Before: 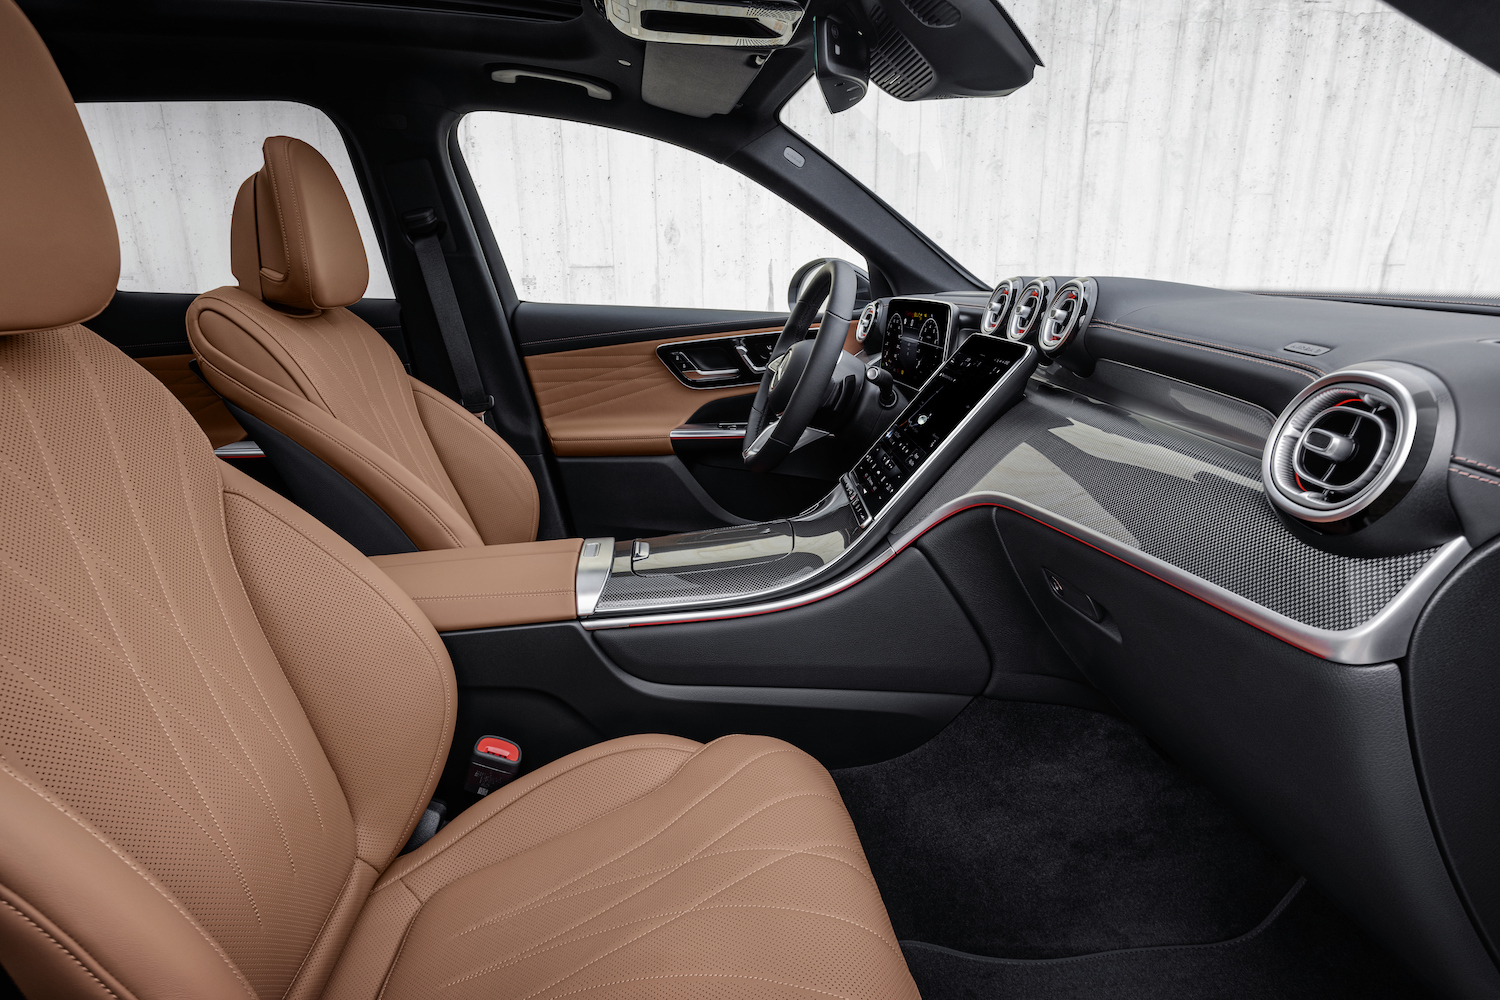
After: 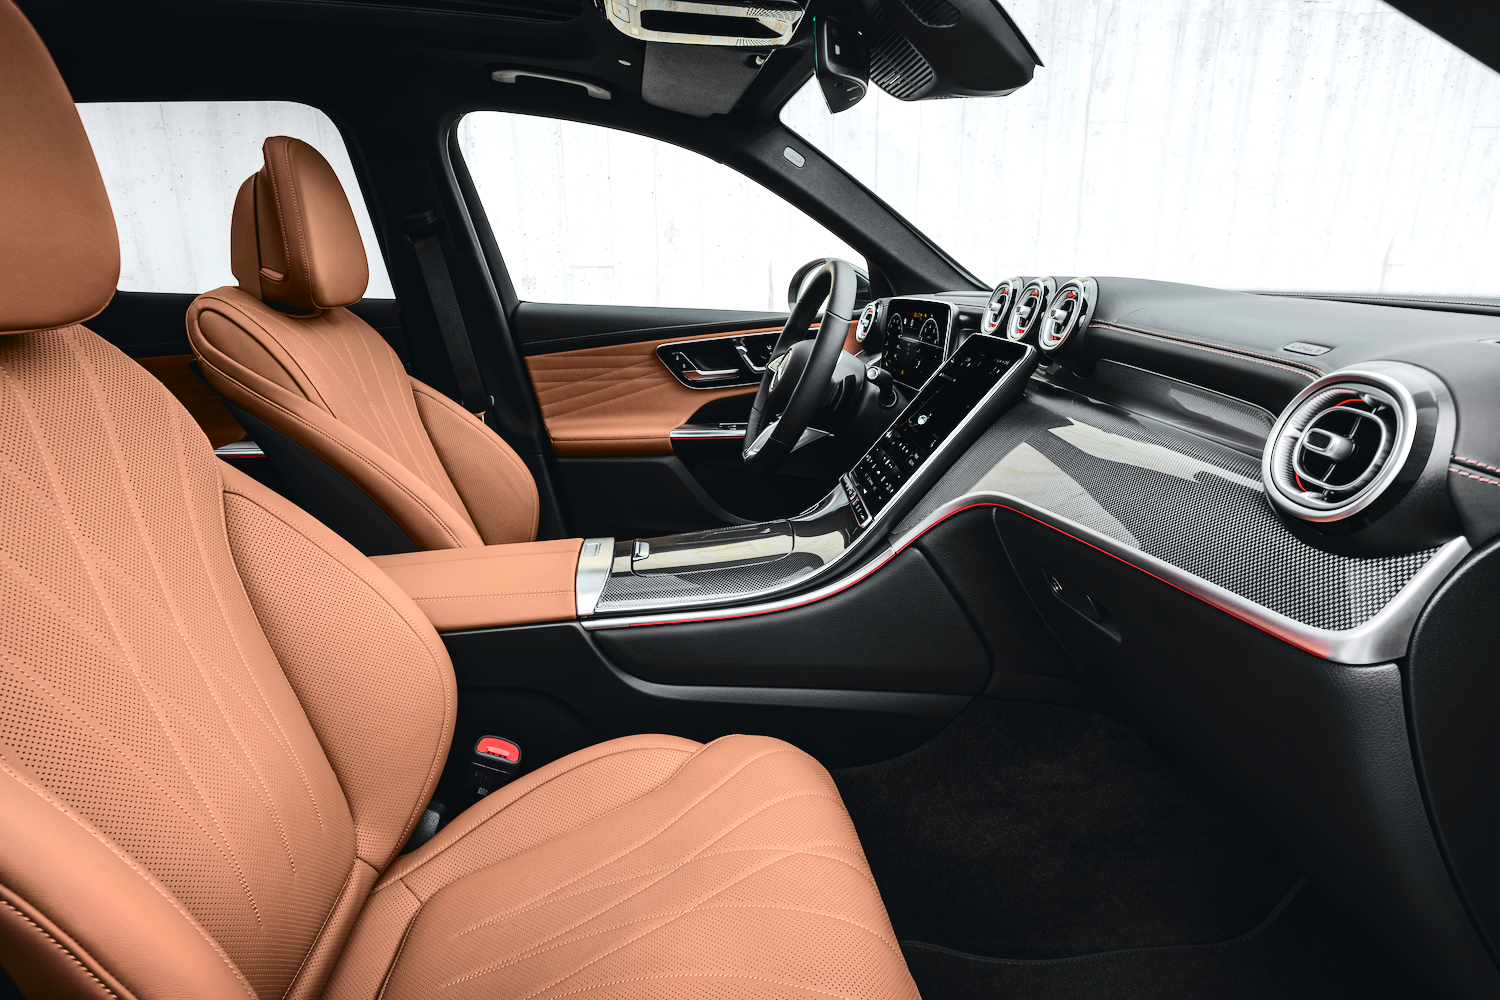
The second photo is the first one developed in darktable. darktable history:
tone equalizer: -8 EV -0.713 EV, -7 EV -0.688 EV, -6 EV -0.623 EV, -5 EV -0.387 EV, -3 EV 0.401 EV, -2 EV 0.6 EV, -1 EV 0.674 EV, +0 EV 0.724 EV, edges refinement/feathering 500, mask exposure compensation -1.57 EV, preserve details no
tone curve: curves: ch0 [(0, 0.026) (0.104, 0.1) (0.233, 0.262) (0.398, 0.507) (0.498, 0.621) (0.65, 0.757) (0.835, 0.883) (1, 0.961)]; ch1 [(0, 0) (0.346, 0.307) (0.408, 0.369) (0.453, 0.457) (0.482, 0.476) (0.502, 0.498) (0.521, 0.503) (0.553, 0.554) (0.638, 0.646) (0.693, 0.727) (1, 1)]; ch2 [(0, 0) (0.366, 0.337) (0.434, 0.46) (0.485, 0.494) (0.5, 0.494) (0.511, 0.508) (0.537, 0.55) (0.579, 0.599) (0.663, 0.67) (1, 1)], color space Lab, independent channels, preserve colors none
